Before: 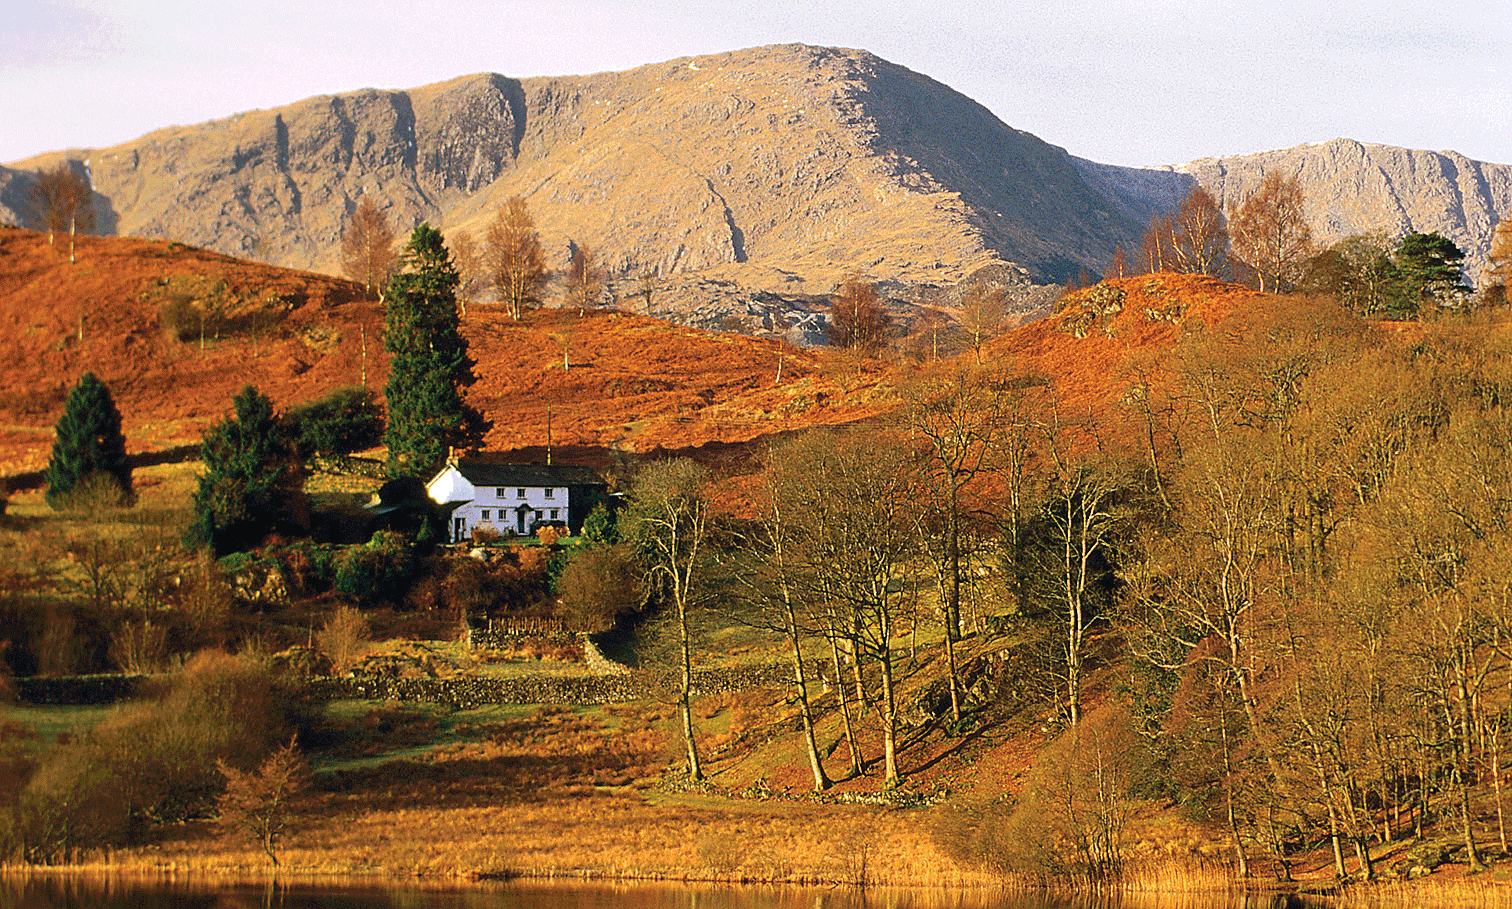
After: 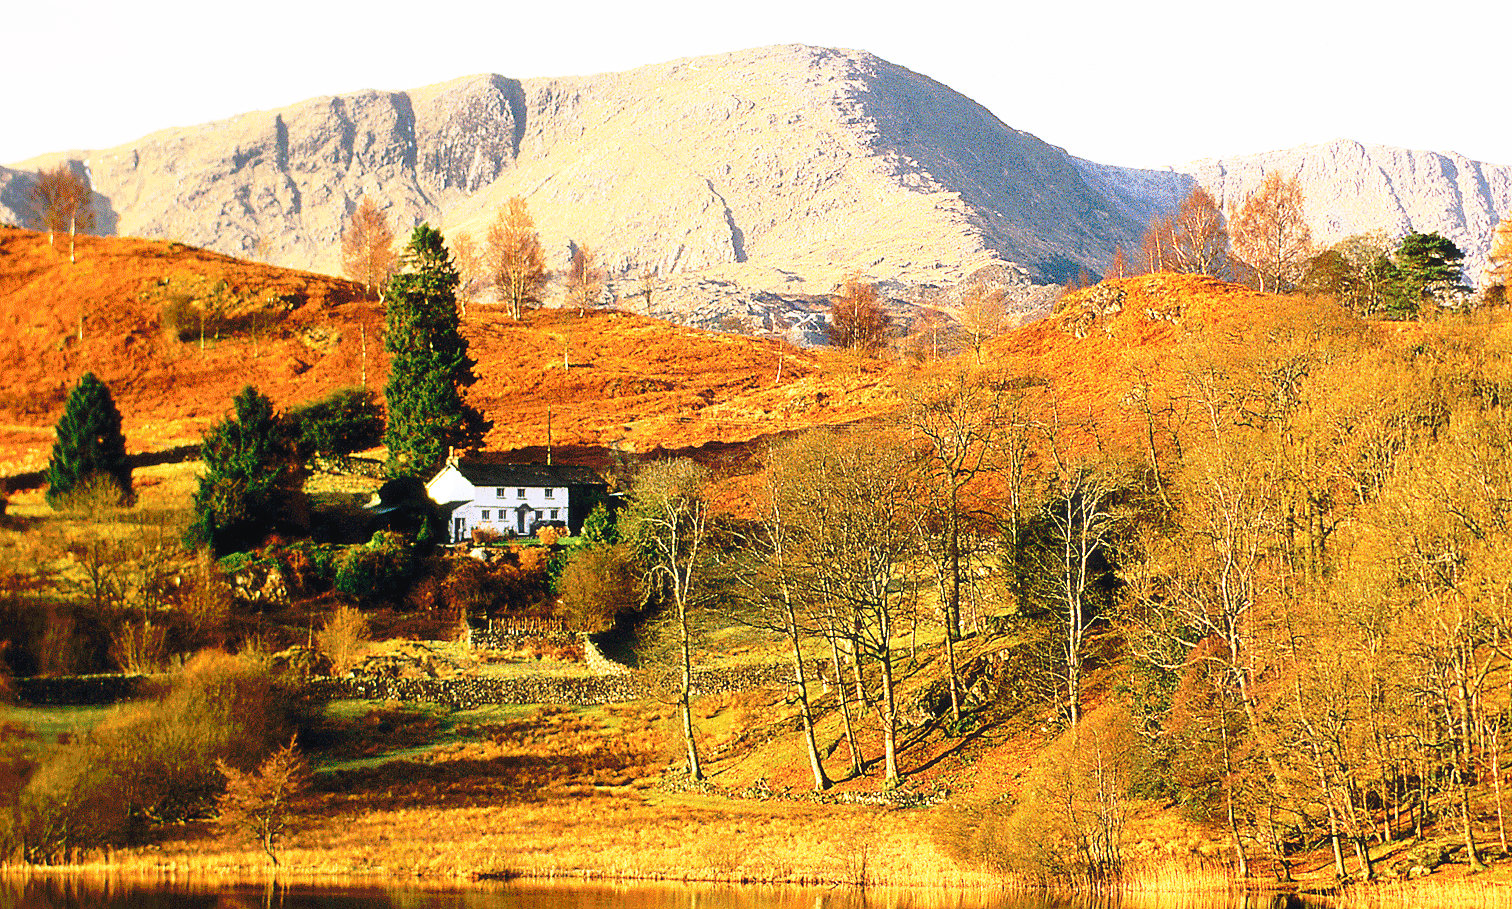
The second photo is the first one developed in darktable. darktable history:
base curve: curves: ch0 [(0, 0) (0.026, 0.03) (0.109, 0.232) (0.351, 0.748) (0.669, 0.968) (1, 1)], preserve colors none
tone equalizer: smoothing diameter 24.8%, edges refinement/feathering 11.77, preserve details guided filter
haze removal: strength -0.051, compatibility mode true, adaptive false
